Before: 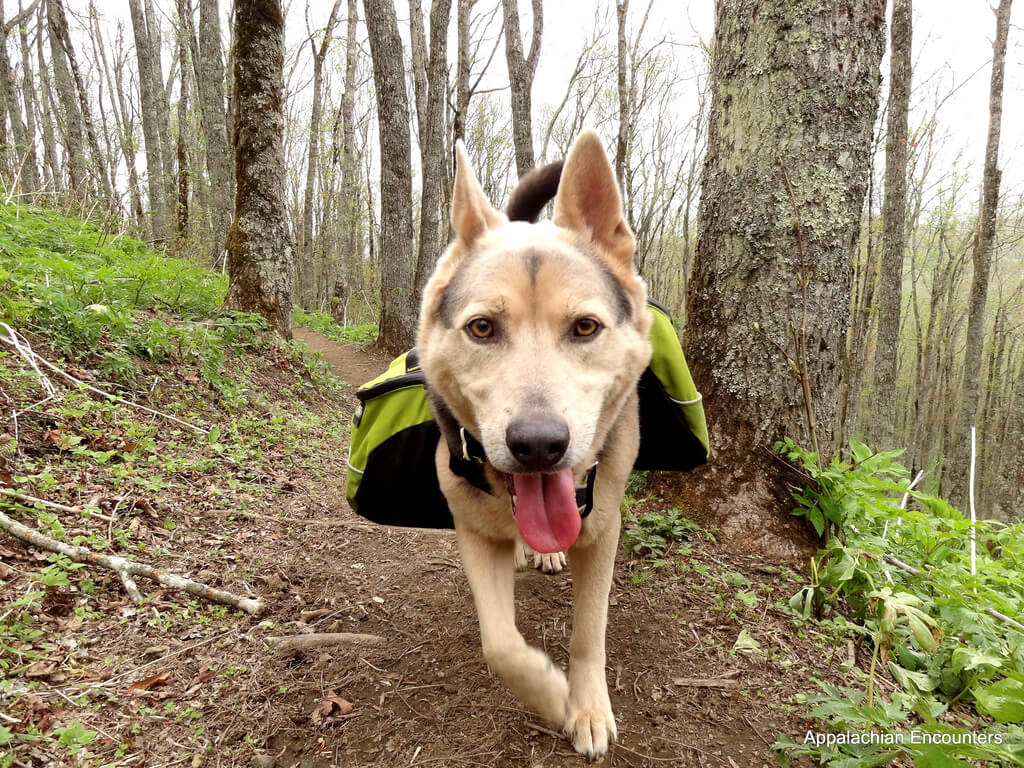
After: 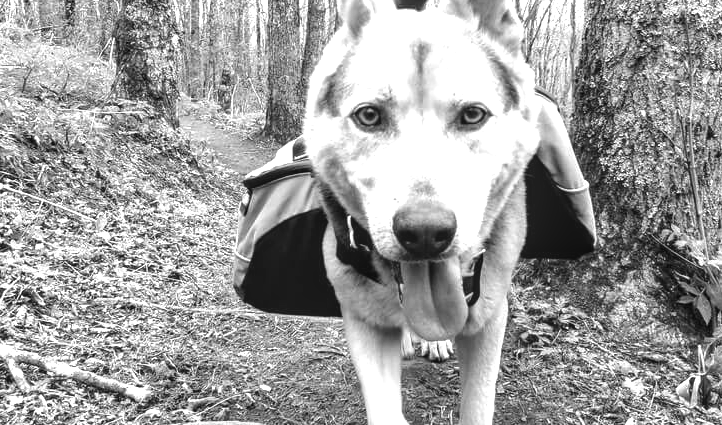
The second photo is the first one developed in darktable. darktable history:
local contrast: highlights 40%, shadows 60%, detail 136%, midtone range 0.514
exposure: black level correction -0.005, exposure 1.002 EV, compensate highlight preservation false
monochrome: a 73.58, b 64.21
crop: left 11.123%, top 27.61%, right 18.3%, bottom 17.034%
